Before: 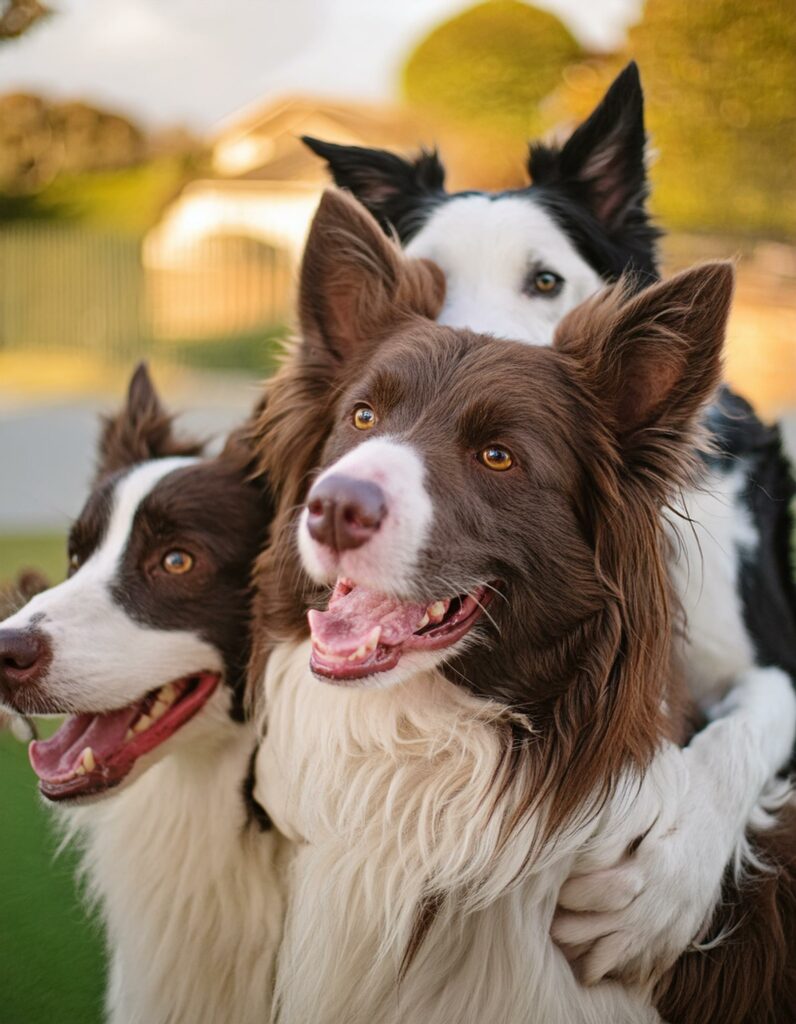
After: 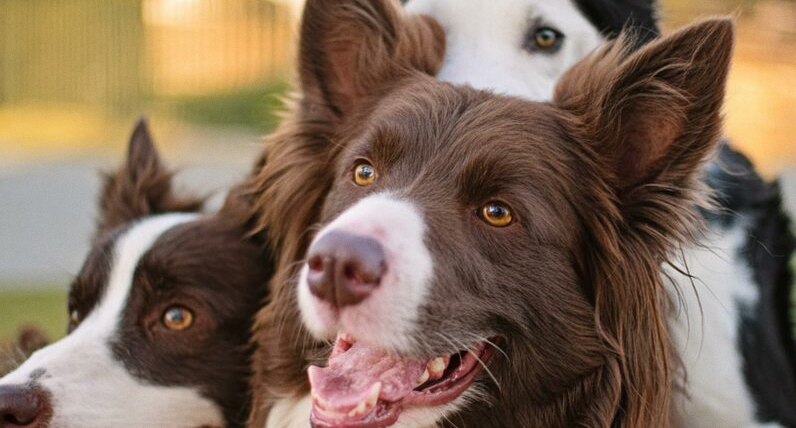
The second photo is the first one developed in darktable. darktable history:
crop and rotate: top 23.84%, bottom 34.294%
grain: coarseness 0.09 ISO, strength 10%
